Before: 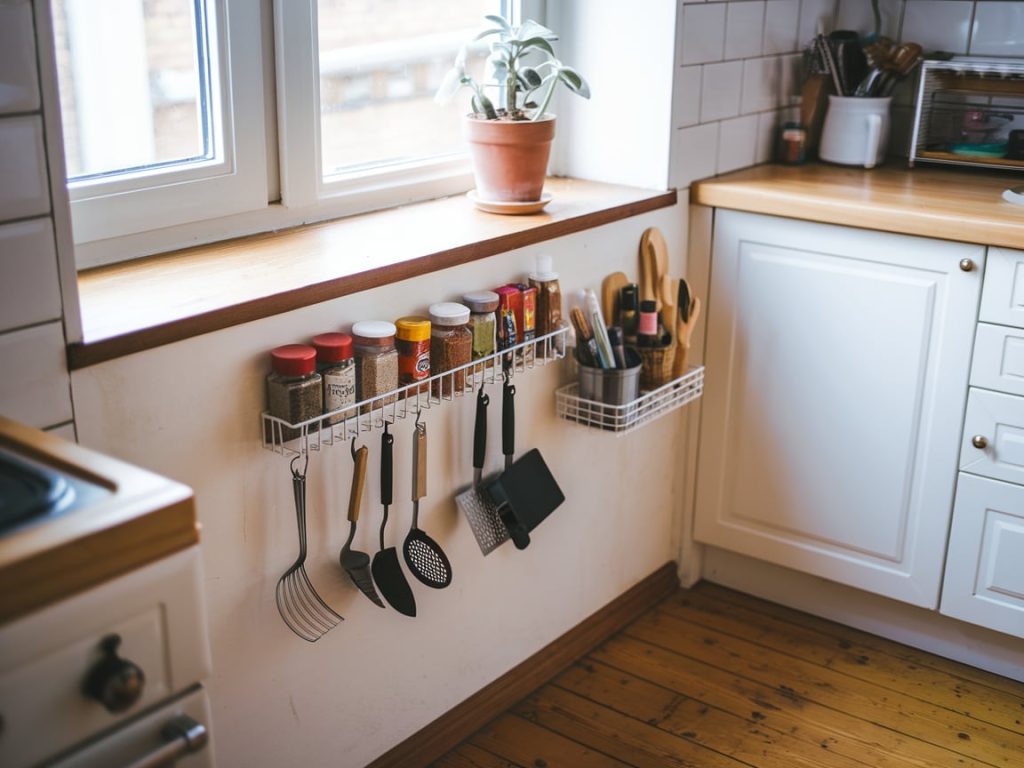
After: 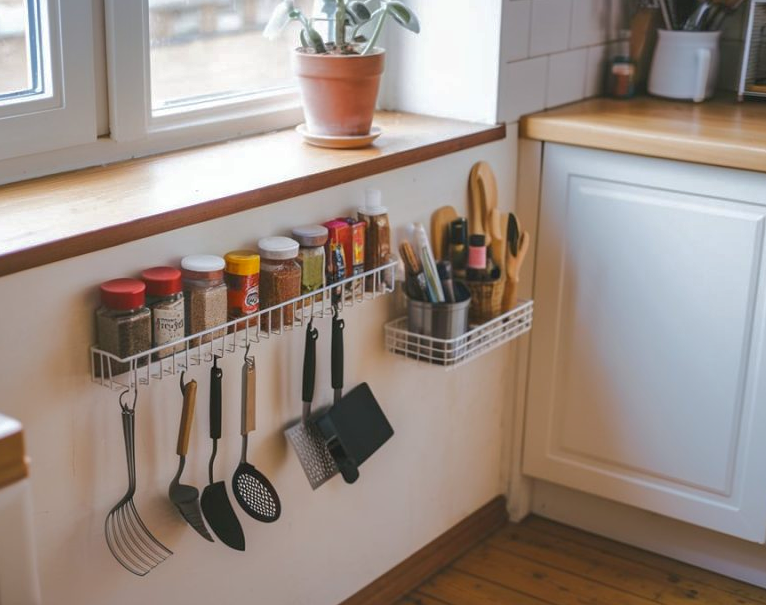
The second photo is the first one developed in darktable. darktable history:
crop: left 16.768%, top 8.653%, right 8.362%, bottom 12.485%
shadows and highlights: highlights -60
